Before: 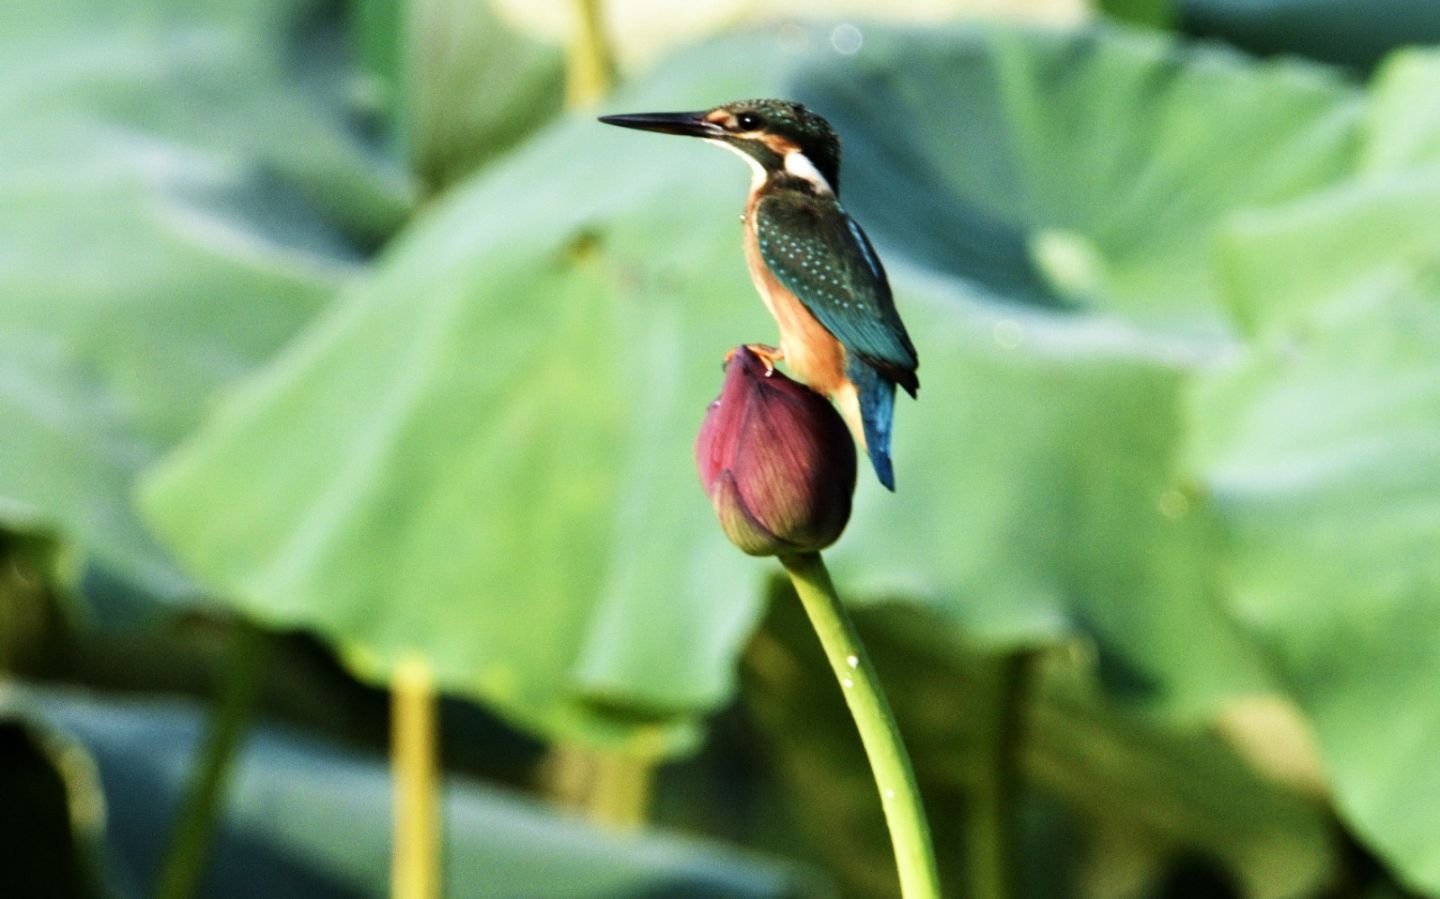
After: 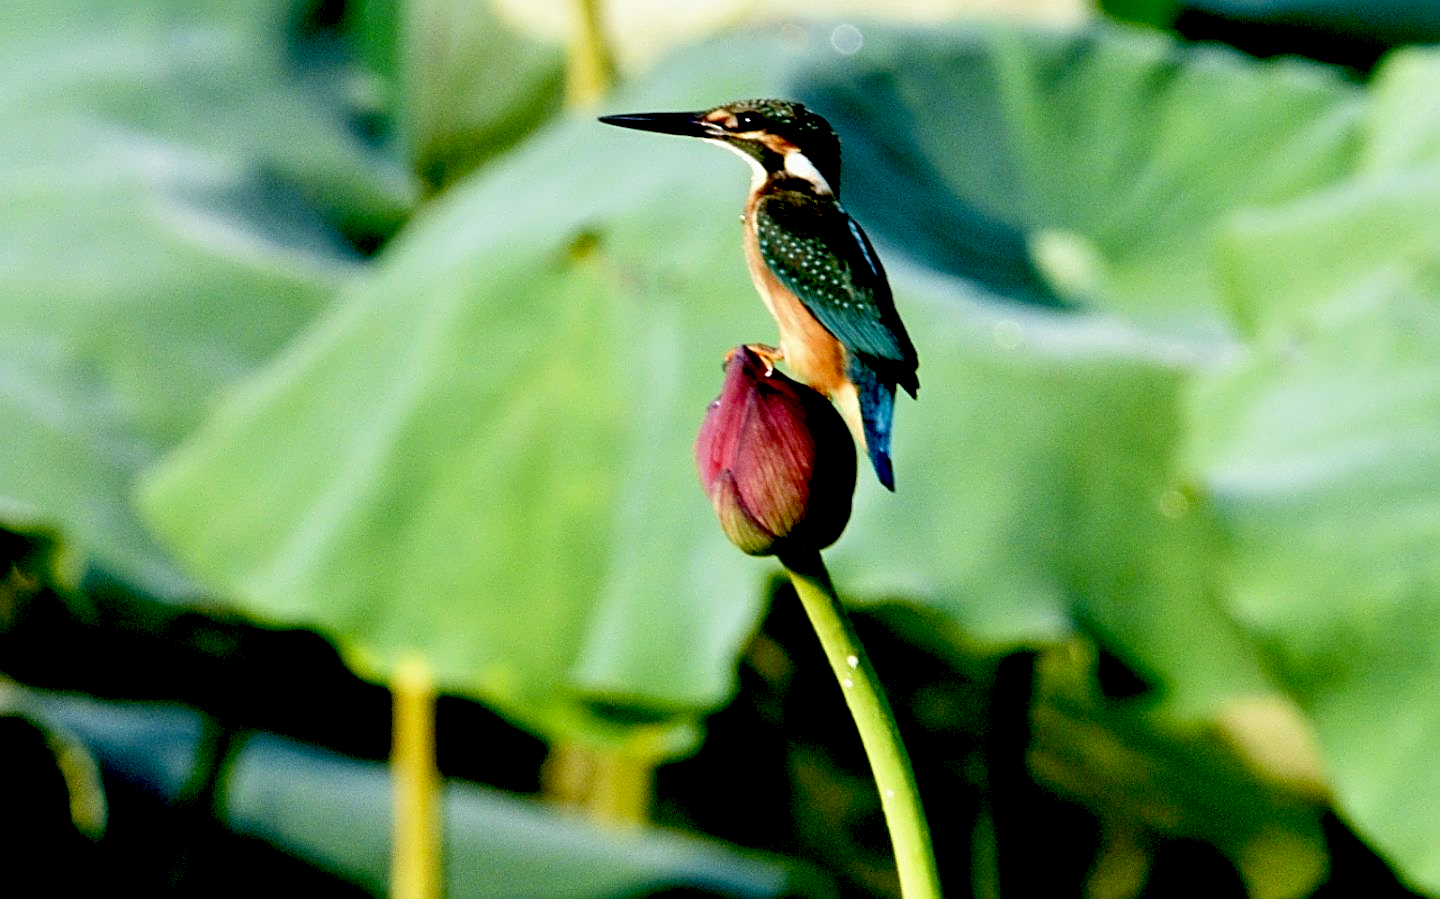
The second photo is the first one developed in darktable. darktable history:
sharpen: on, module defaults
exposure: black level correction 0.056, exposure -0.031 EV, compensate exposure bias true, compensate highlight preservation false
